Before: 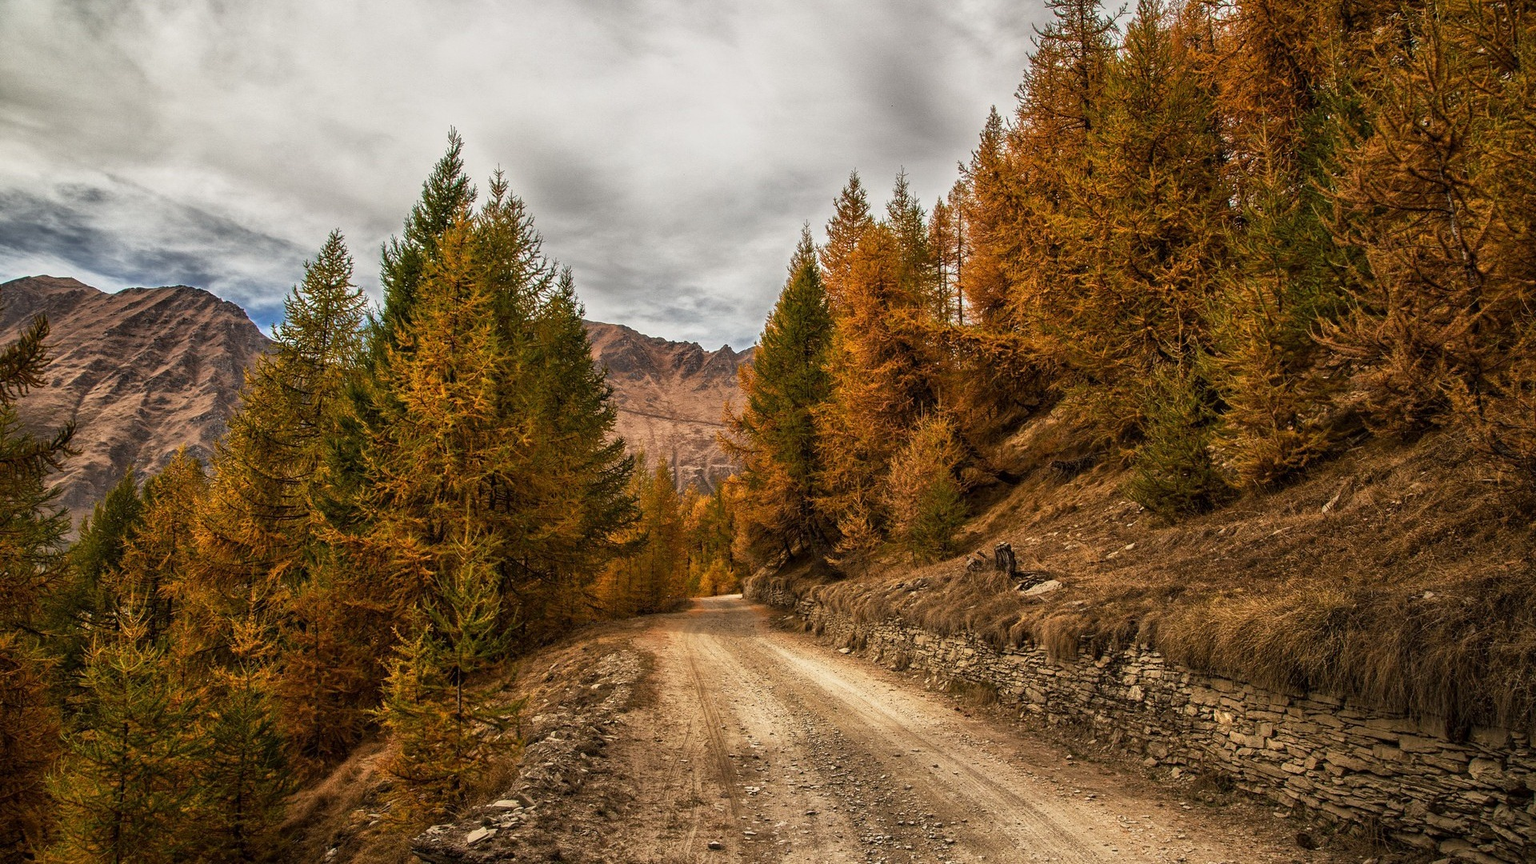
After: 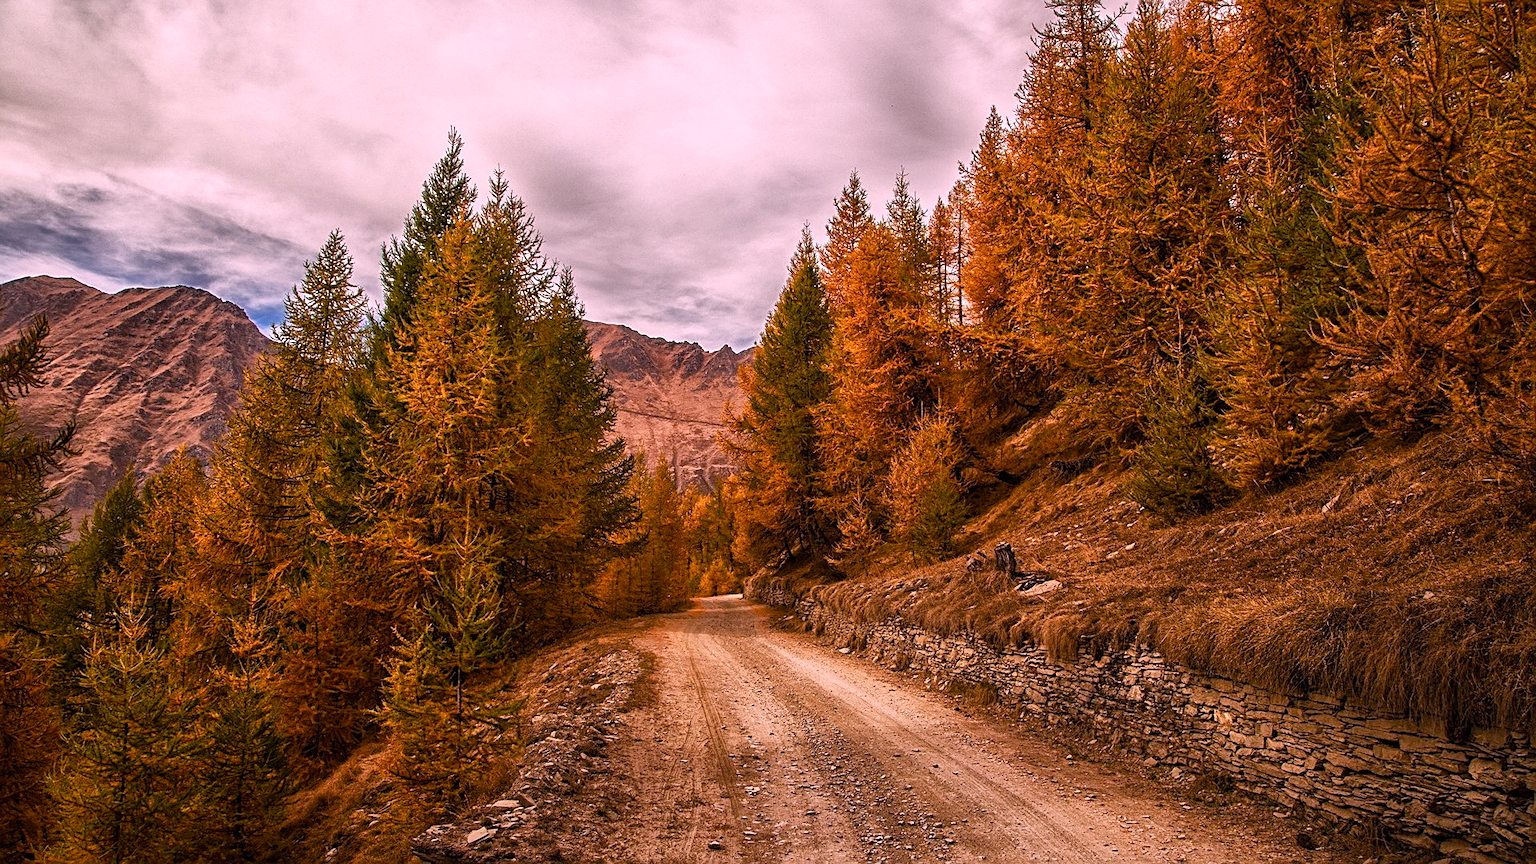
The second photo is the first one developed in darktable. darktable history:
graduated density: rotation -180°, offset 27.42
white balance: red 1.188, blue 1.11
sharpen: on, module defaults
color balance rgb: perceptual saturation grading › global saturation 20%, perceptual saturation grading › highlights -25%, perceptual saturation grading › shadows 25%
